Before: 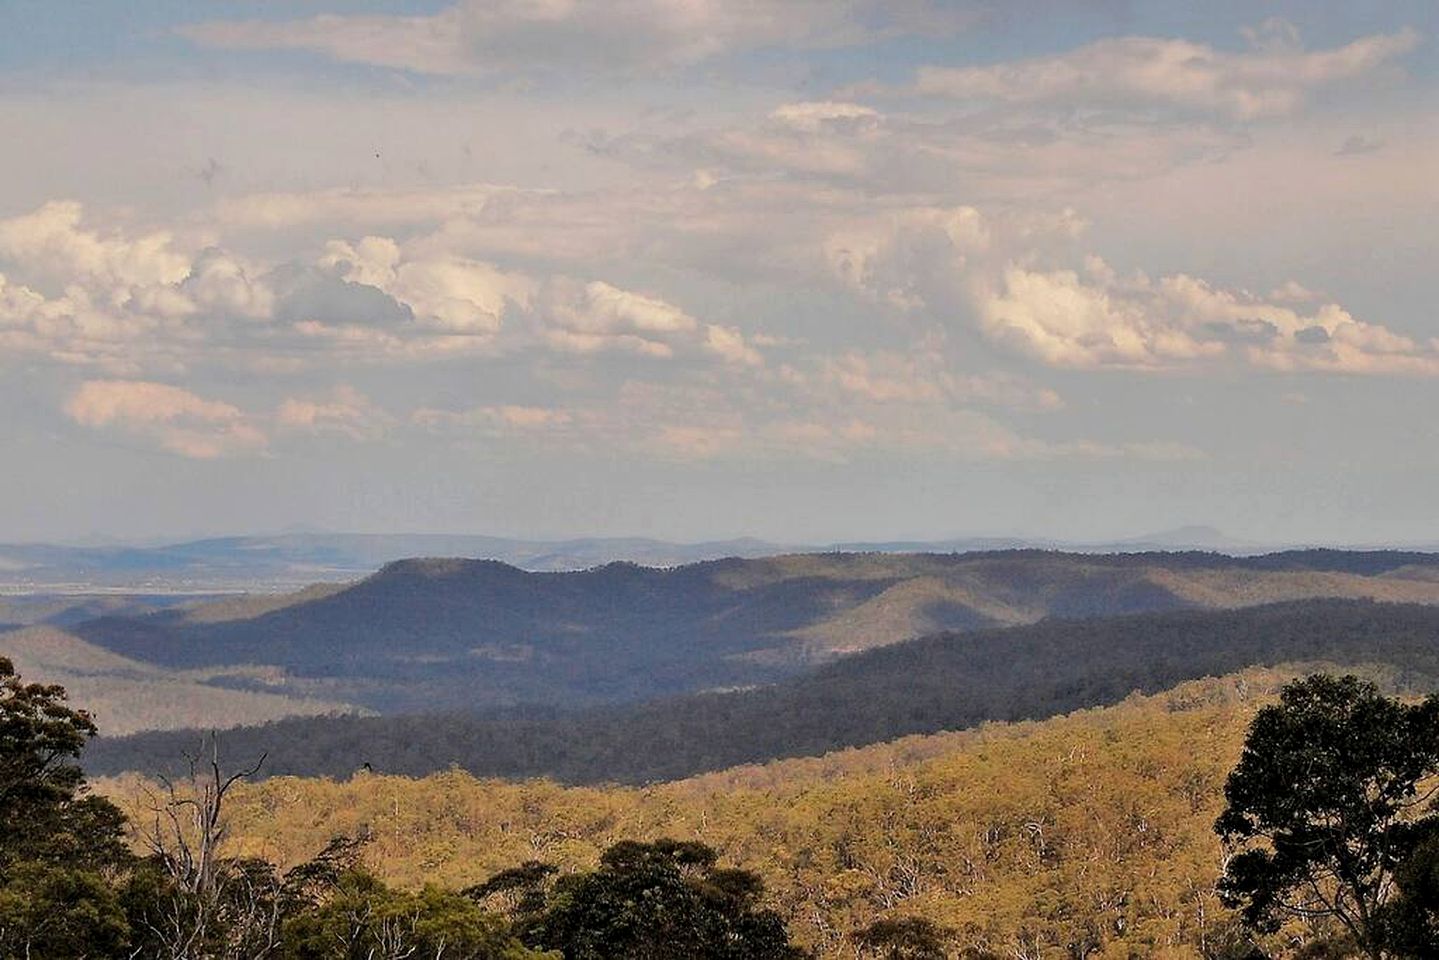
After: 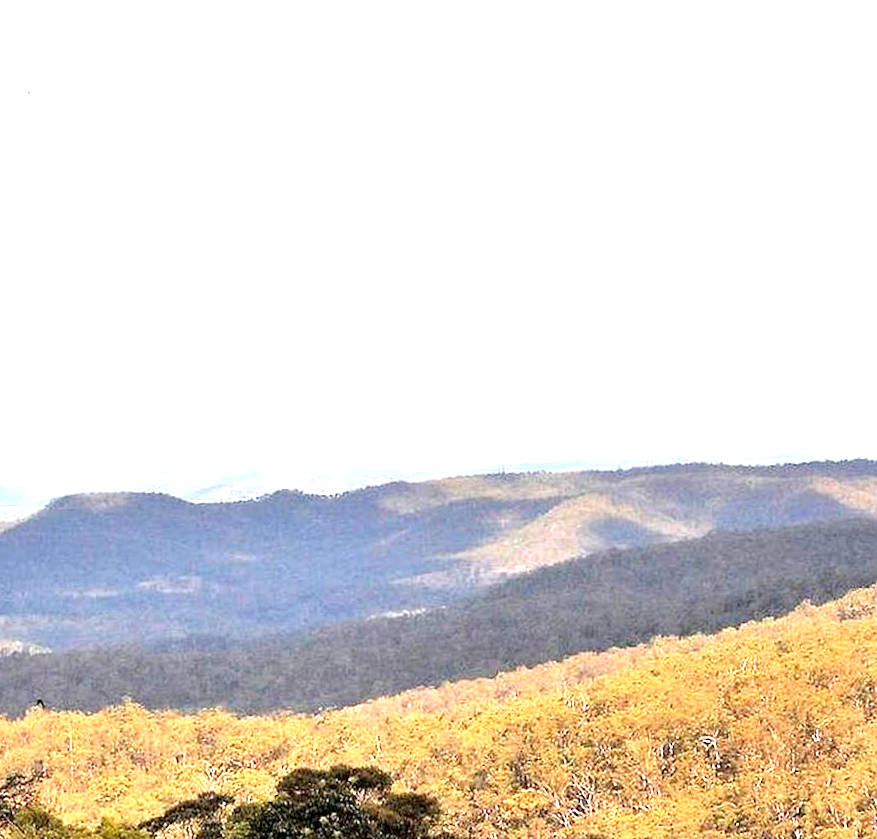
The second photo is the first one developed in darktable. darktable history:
crop and rotate: left 22.918%, top 5.629%, right 14.711%, bottom 2.247%
exposure: black level correction 0.001, exposure 1.822 EV, compensate exposure bias true, compensate highlight preservation false
rotate and perspective: rotation -2°, crop left 0.022, crop right 0.978, crop top 0.049, crop bottom 0.951
